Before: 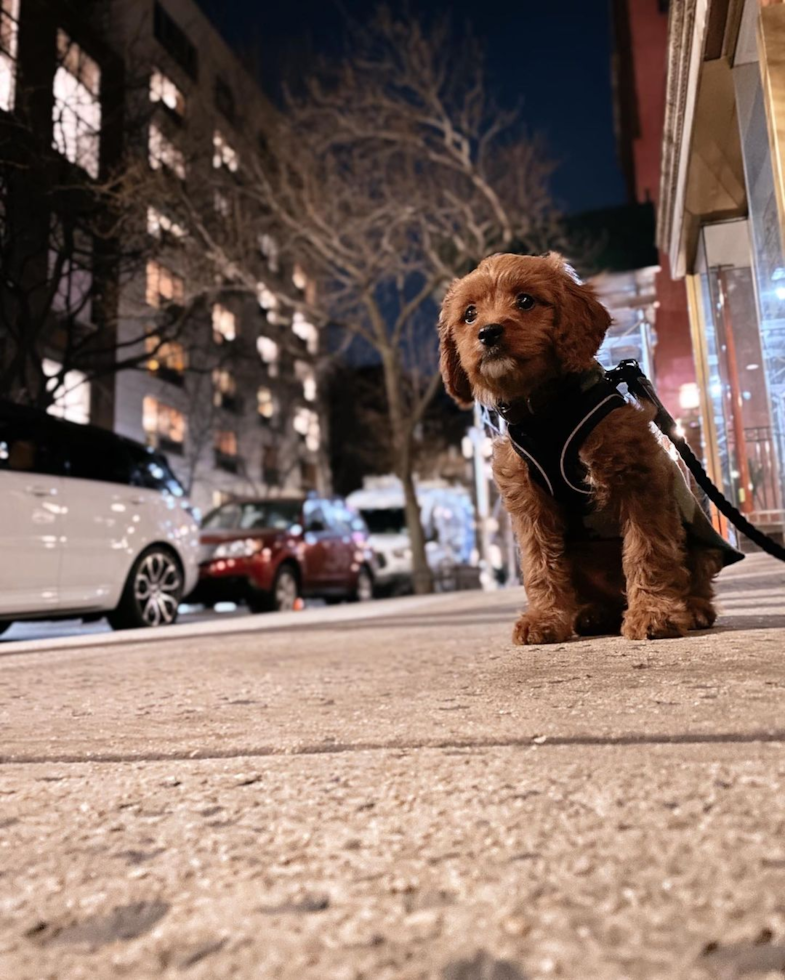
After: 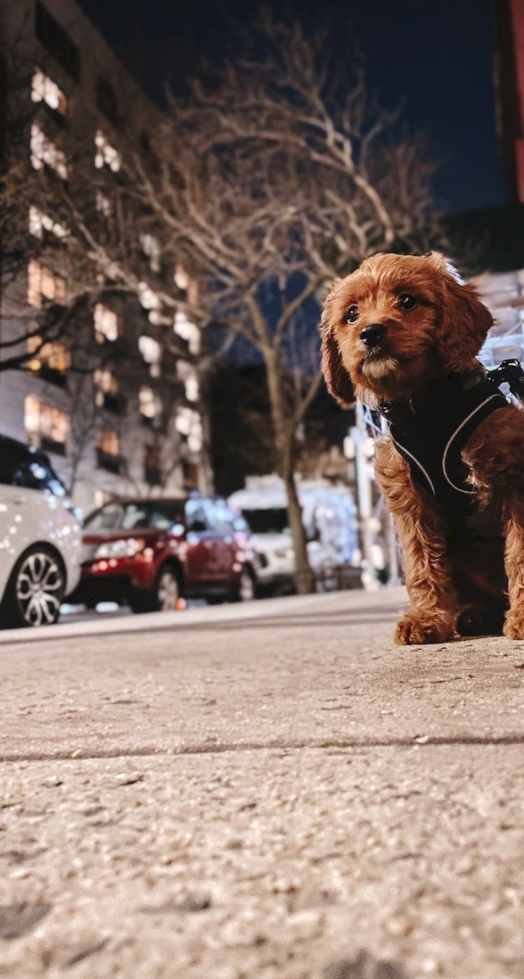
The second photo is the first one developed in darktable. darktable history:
tone curve: curves: ch0 [(0, 0) (0.003, 0.054) (0.011, 0.058) (0.025, 0.069) (0.044, 0.087) (0.069, 0.1) (0.1, 0.123) (0.136, 0.152) (0.177, 0.183) (0.224, 0.234) (0.277, 0.291) (0.335, 0.367) (0.399, 0.441) (0.468, 0.524) (0.543, 0.6) (0.623, 0.673) (0.709, 0.744) (0.801, 0.812) (0.898, 0.89) (1, 1)], preserve colors none
local contrast: on, module defaults
crop and rotate: left 15.125%, right 18.066%
